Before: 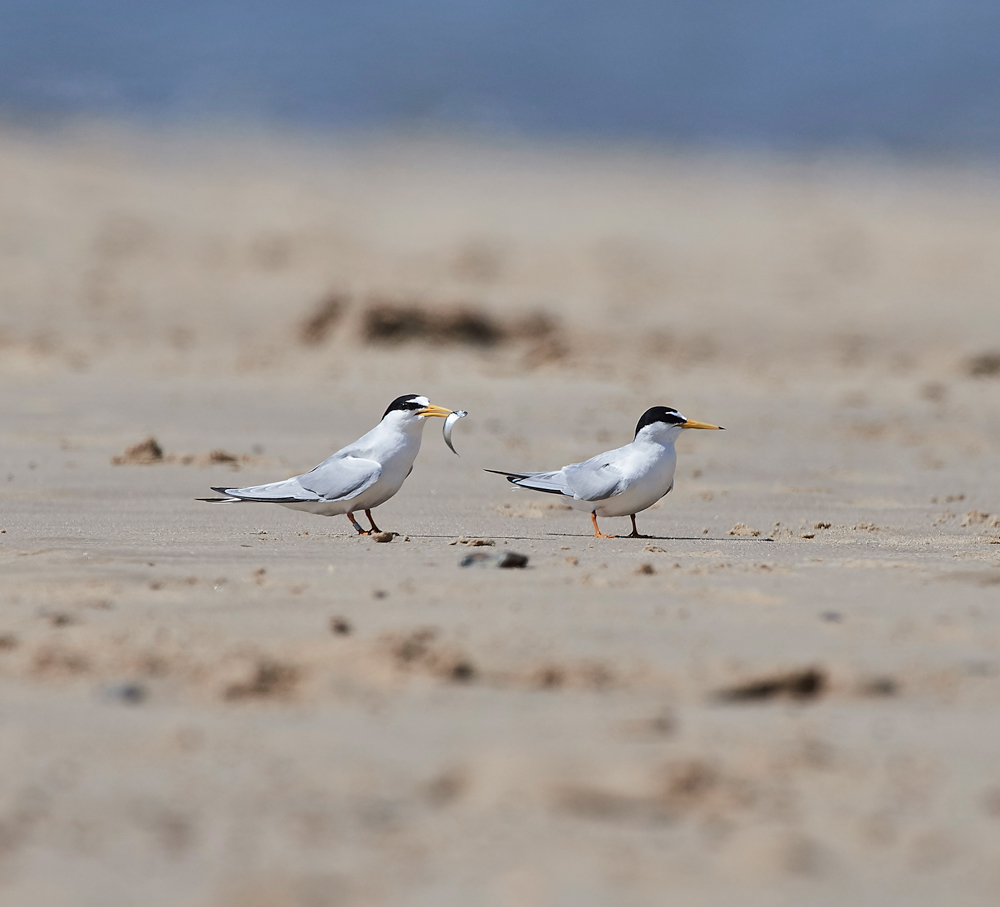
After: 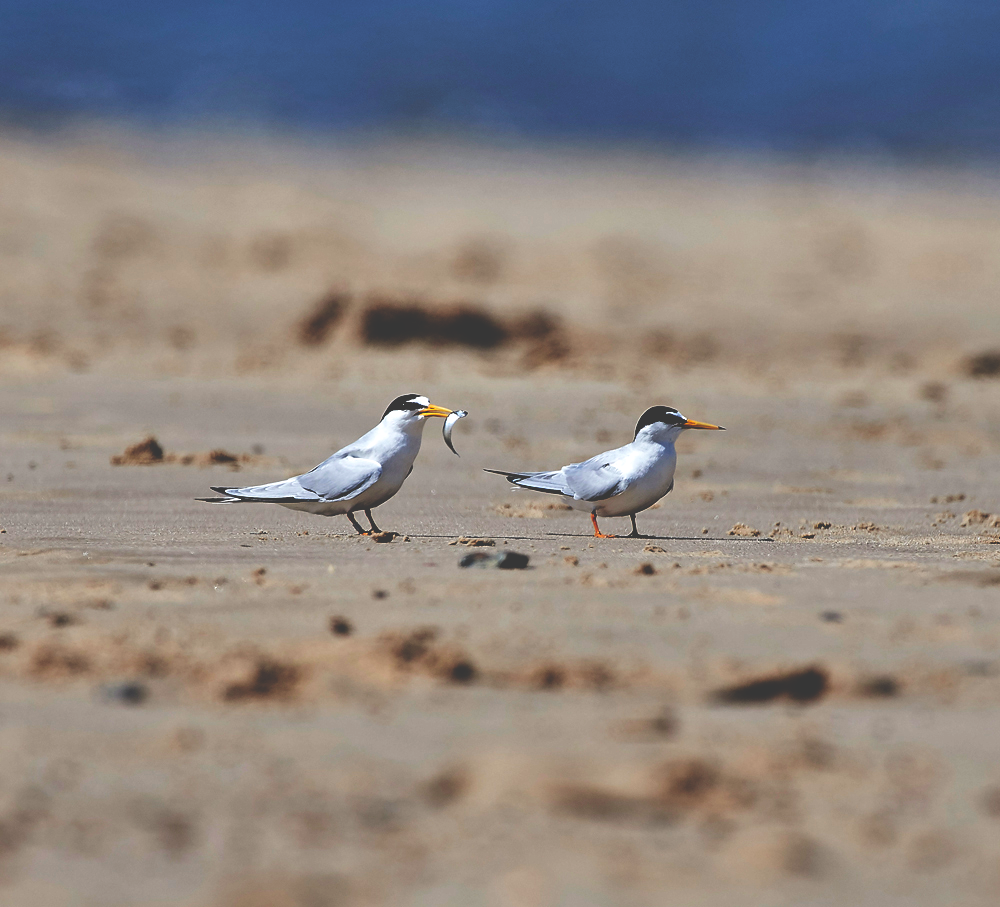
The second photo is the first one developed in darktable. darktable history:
base curve: curves: ch0 [(0, 0.036) (0.083, 0.04) (0.804, 1)], preserve colors none
